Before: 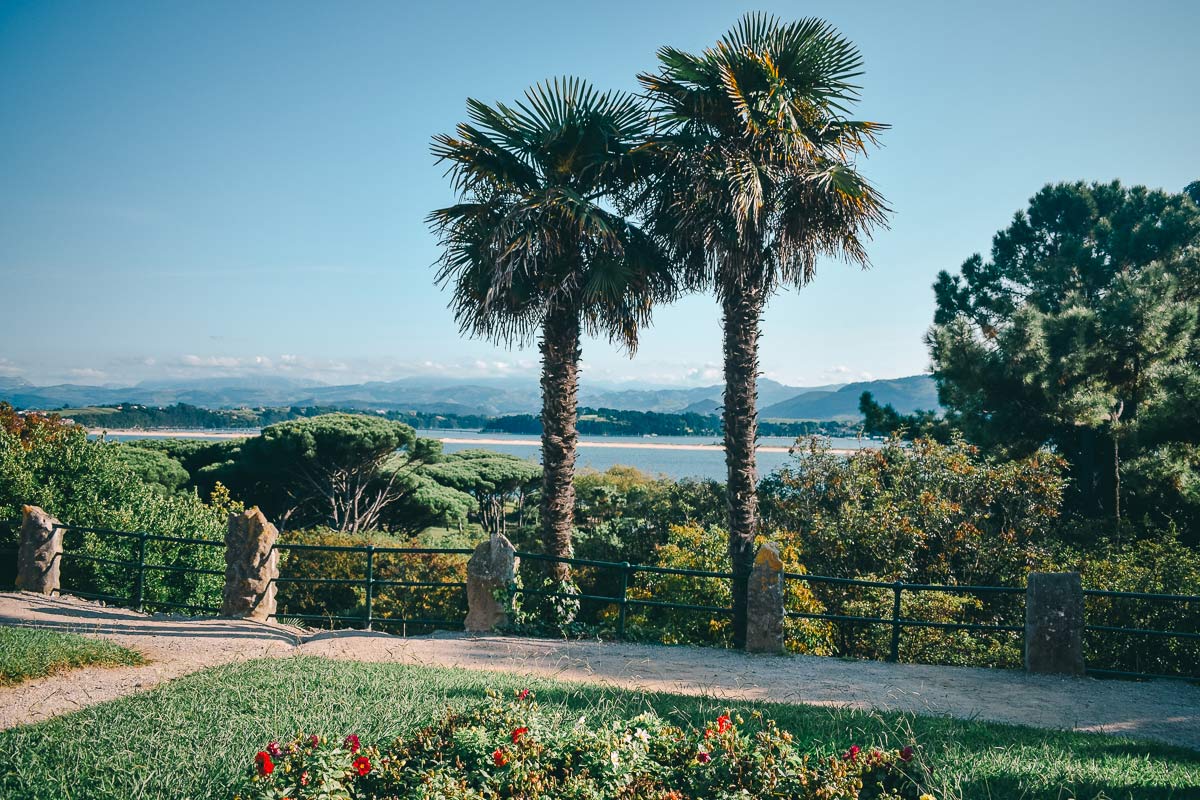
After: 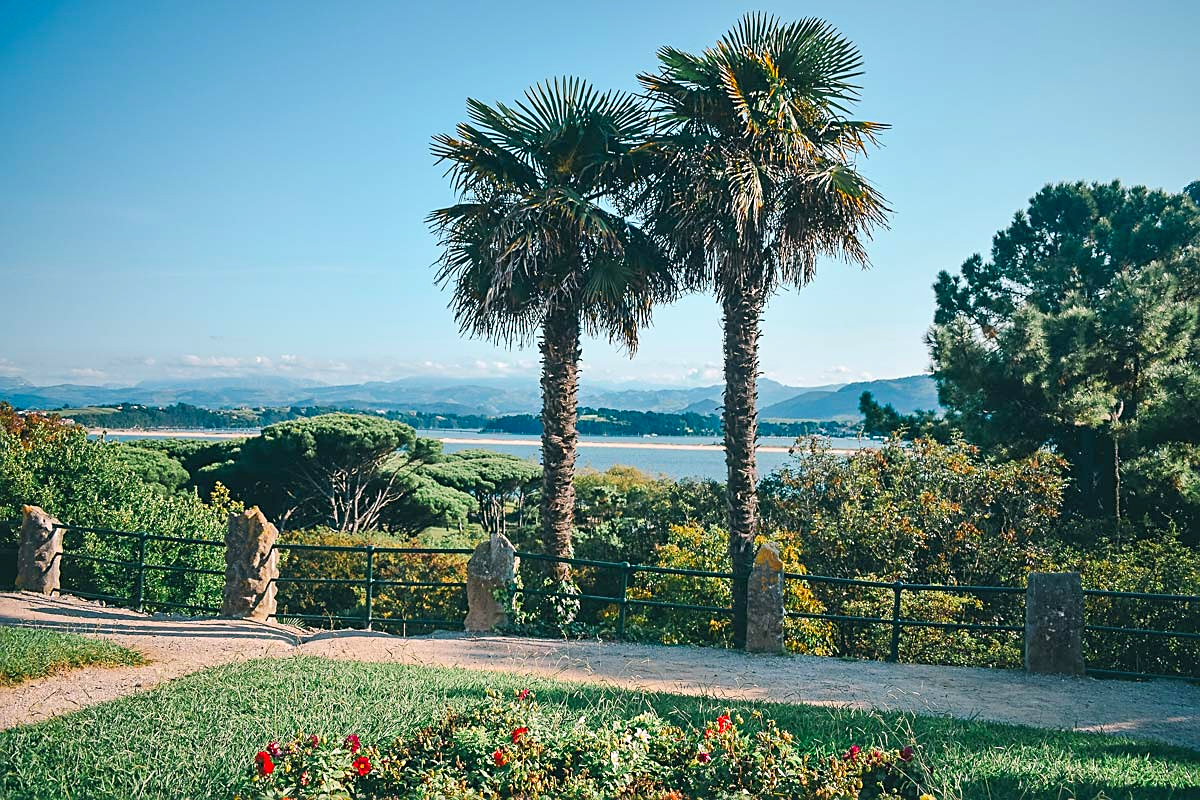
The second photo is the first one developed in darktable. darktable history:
sharpen: on, module defaults
contrast brightness saturation: brightness 0.09, saturation 0.19
